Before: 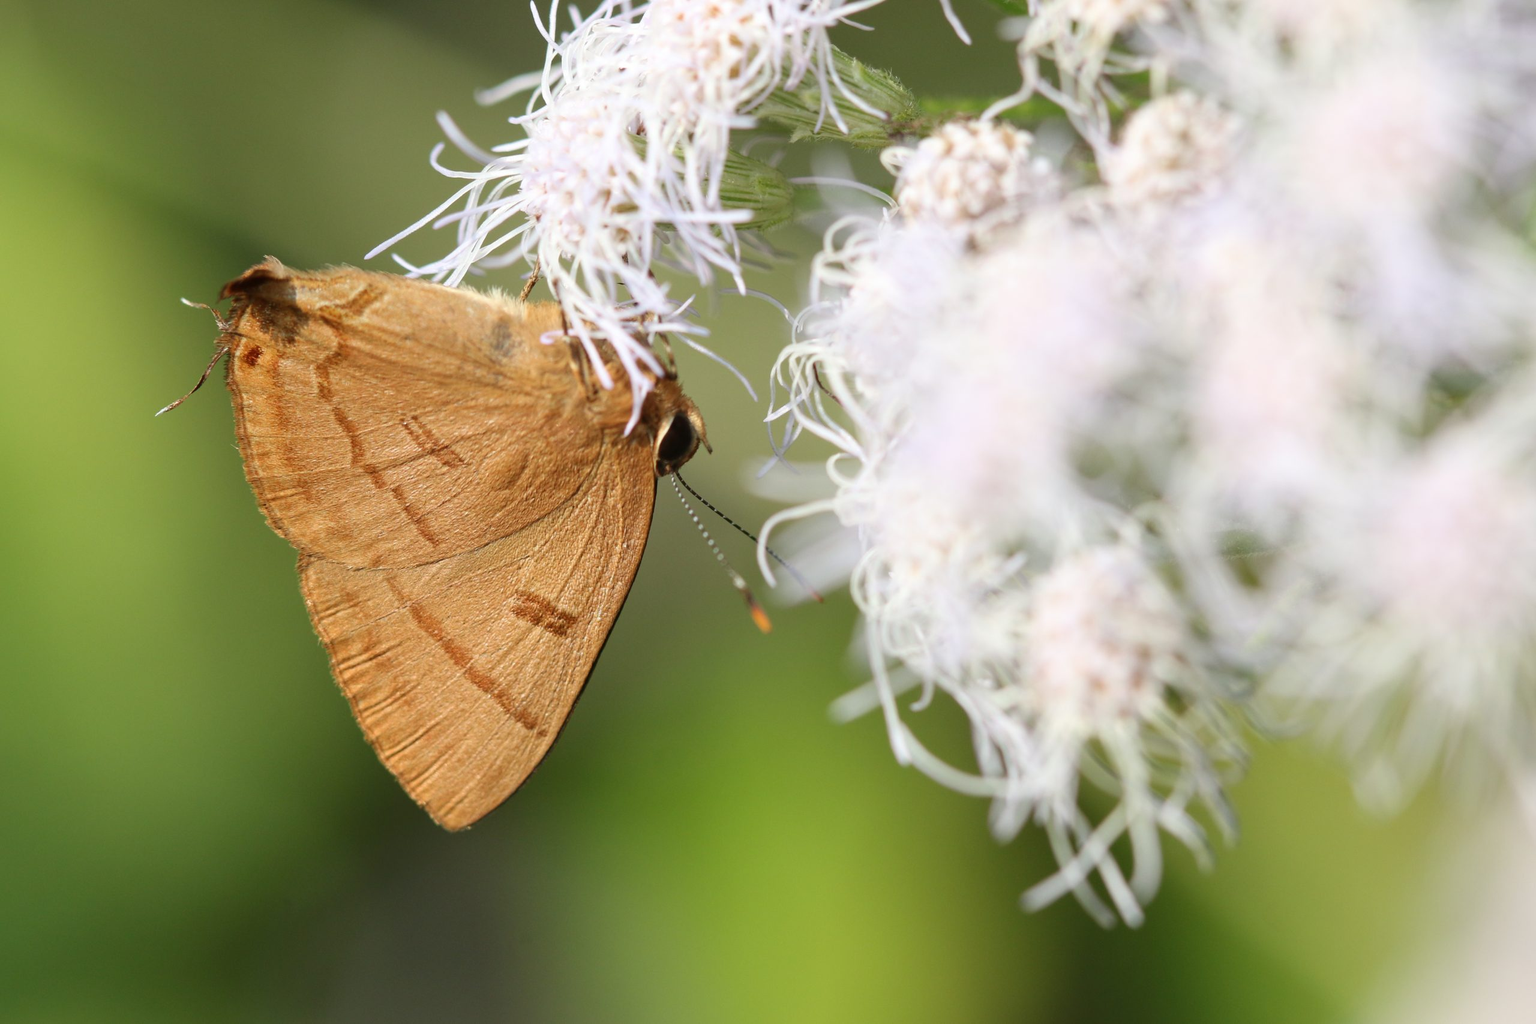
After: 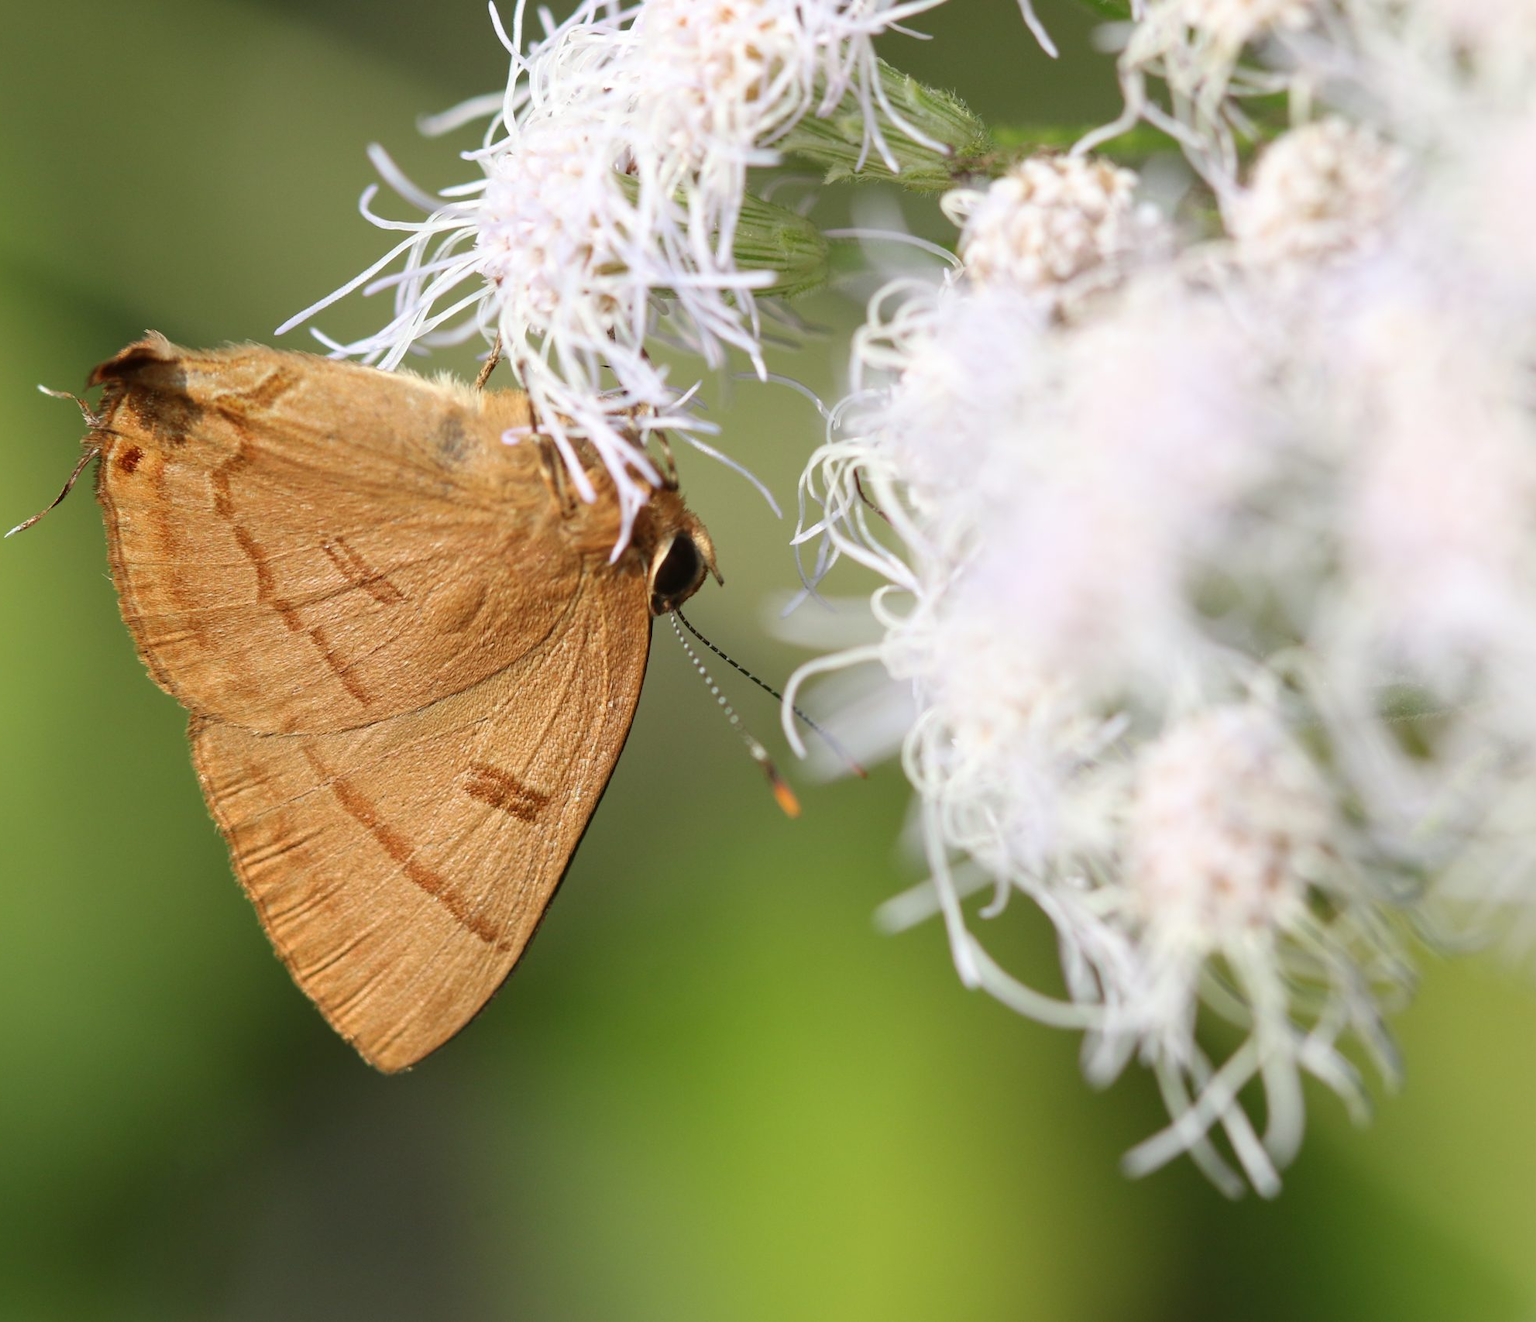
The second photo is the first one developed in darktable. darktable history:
crop: left 9.899%, right 12.622%
